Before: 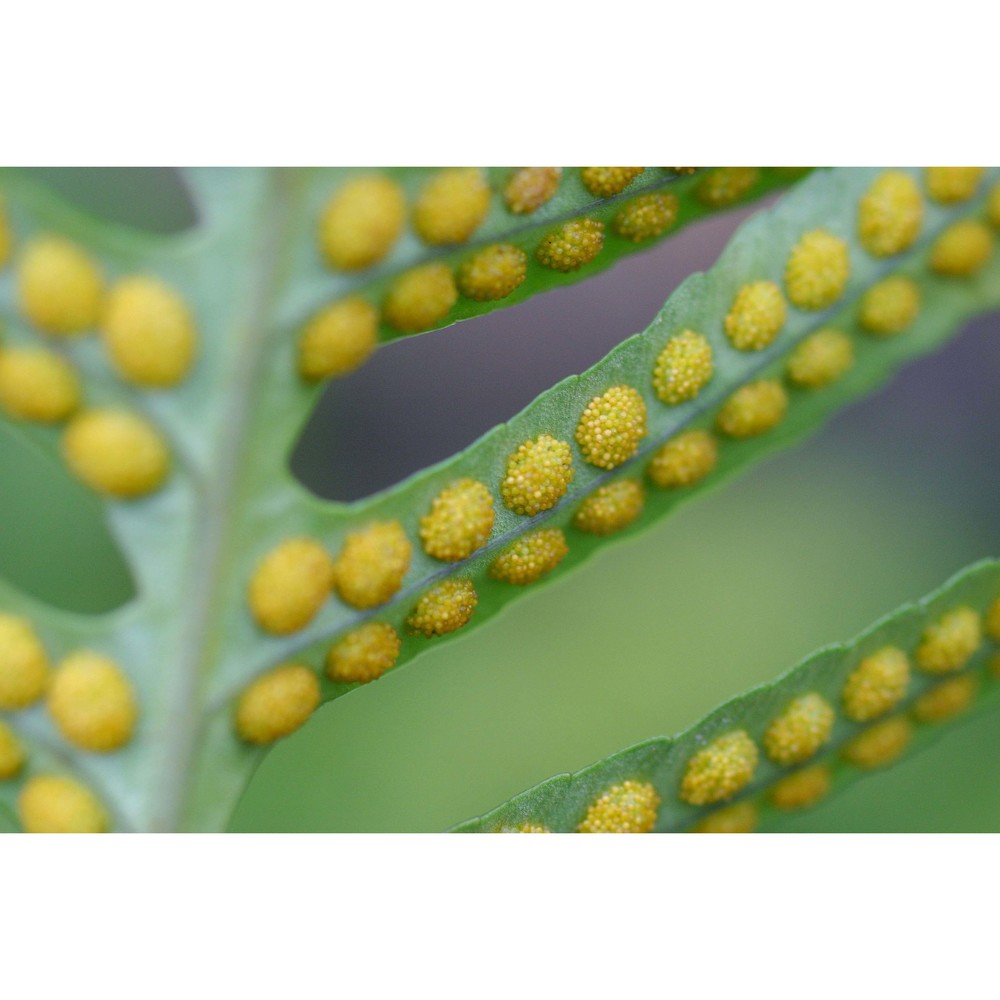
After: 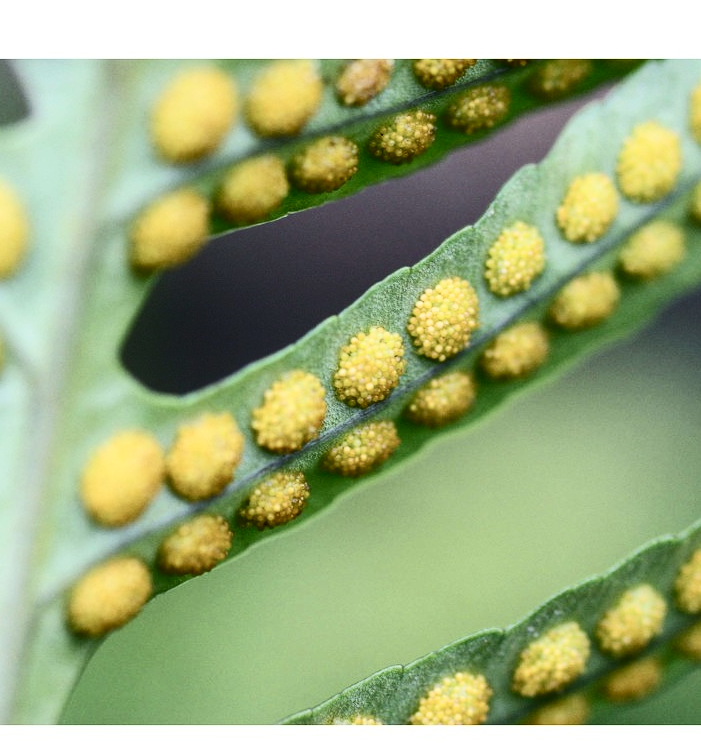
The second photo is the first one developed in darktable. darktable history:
crop and rotate: left 16.898%, top 10.812%, right 12.955%, bottom 14.568%
contrast brightness saturation: contrast 0.507, saturation -0.093
